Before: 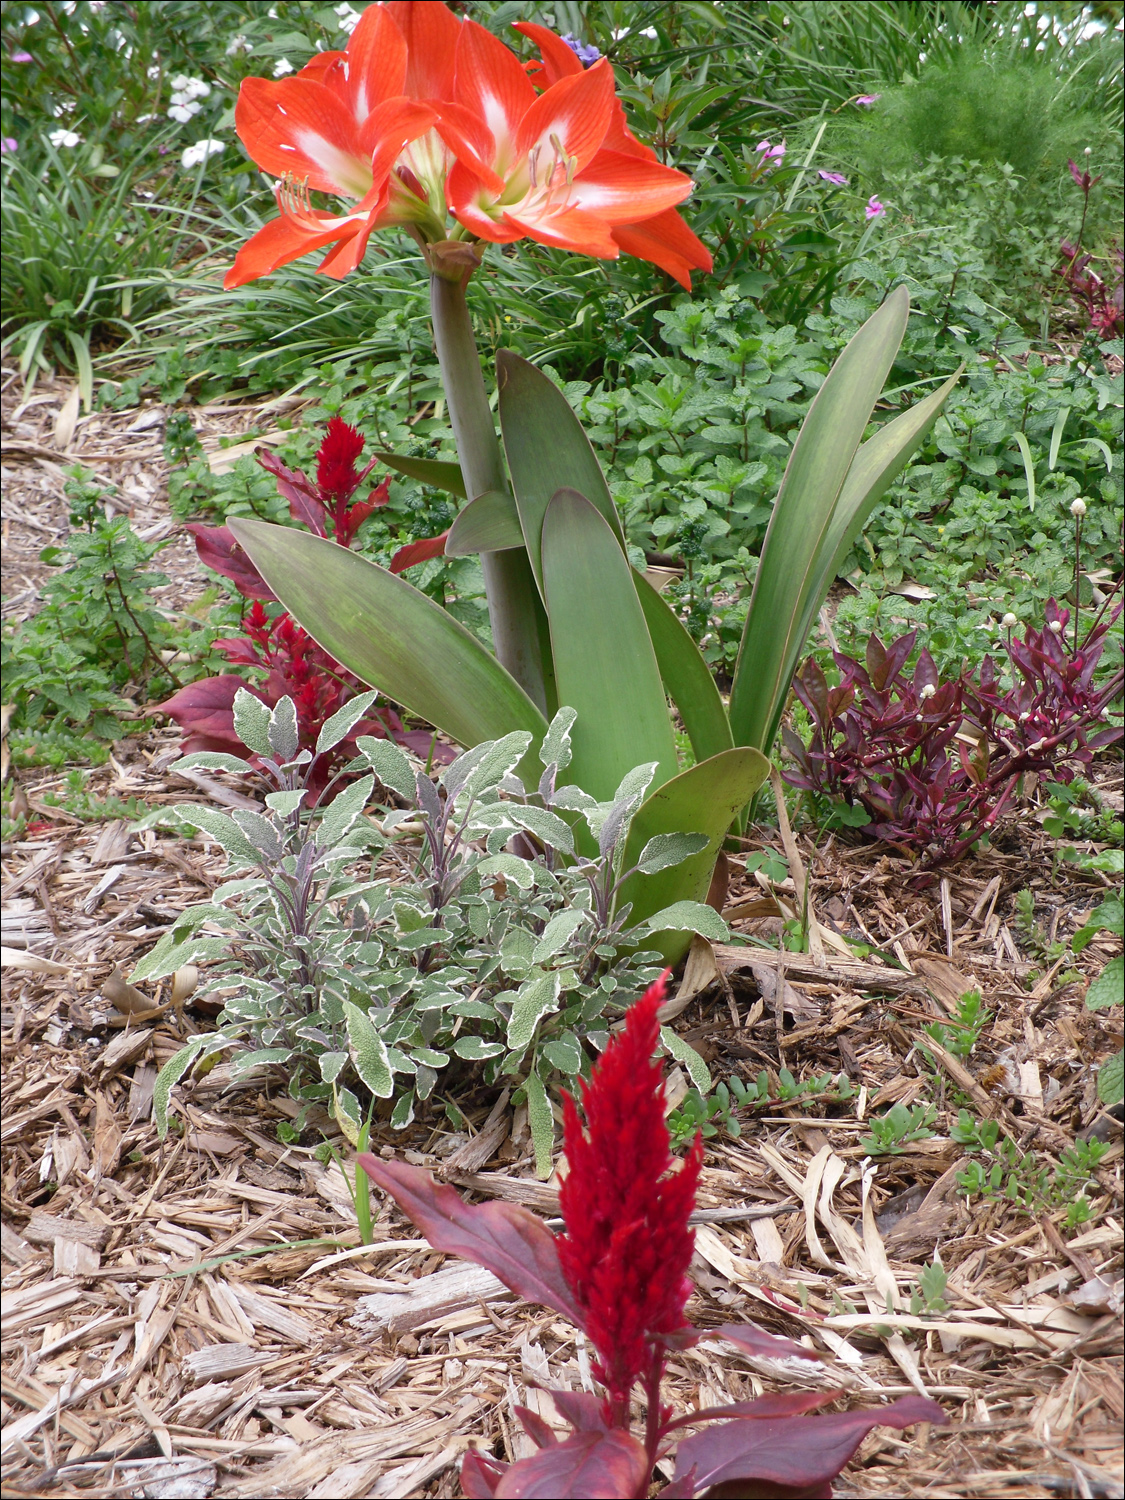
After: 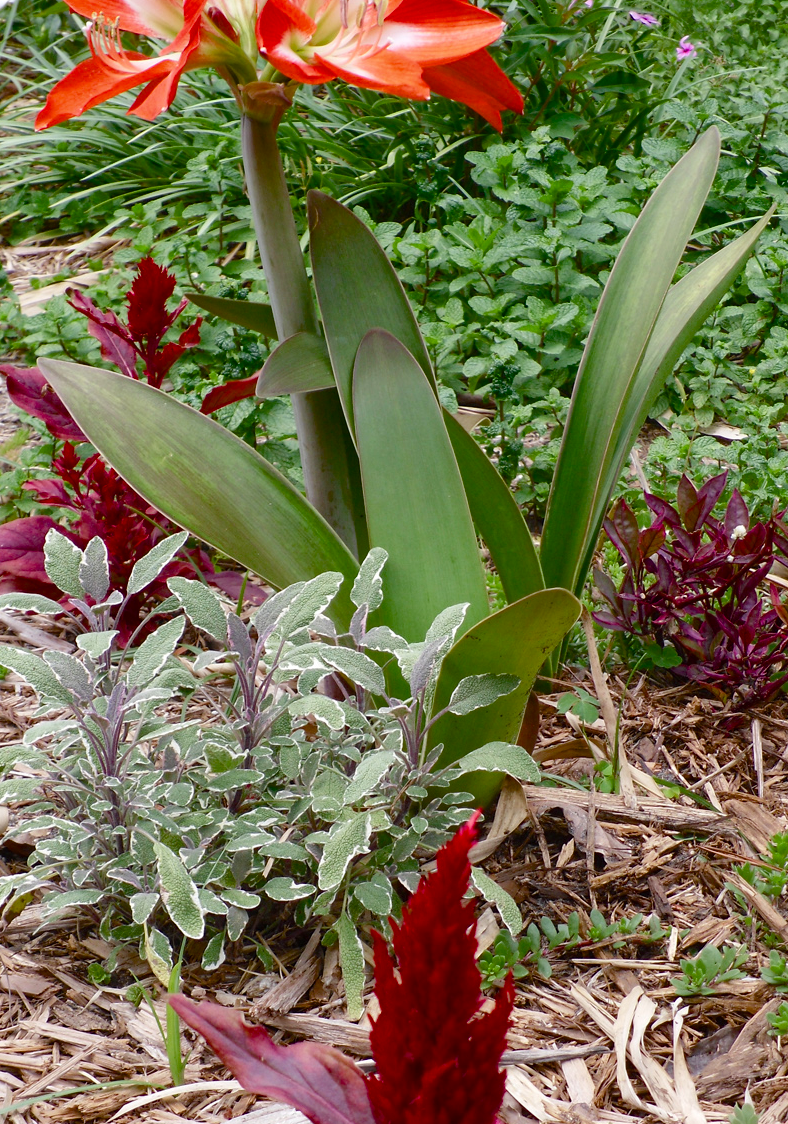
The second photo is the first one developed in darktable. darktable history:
crop and rotate: left 16.877%, top 10.643%, right 13.02%, bottom 14.419%
color balance rgb: power › hue 312.17°, perceptual saturation grading › global saturation 20%, perceptual saturation grading › highlights -25.717%, perceptual saturation grading › shadows 25.758%, saturation formula JzAzBz (2021)
